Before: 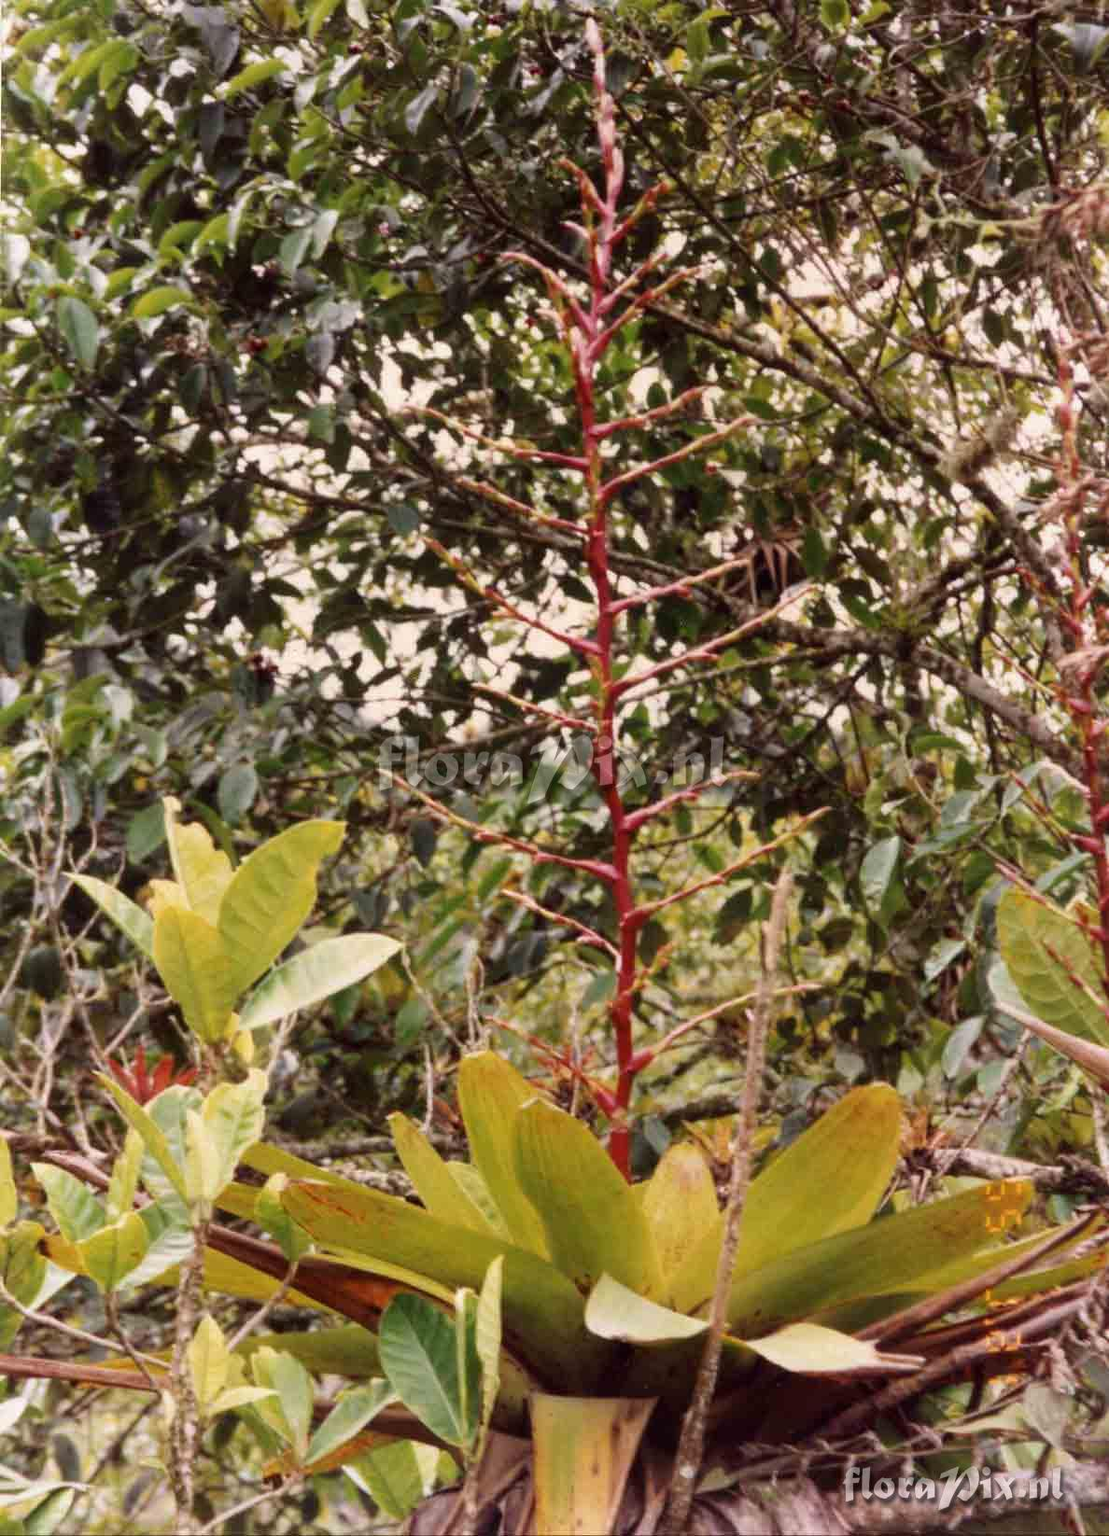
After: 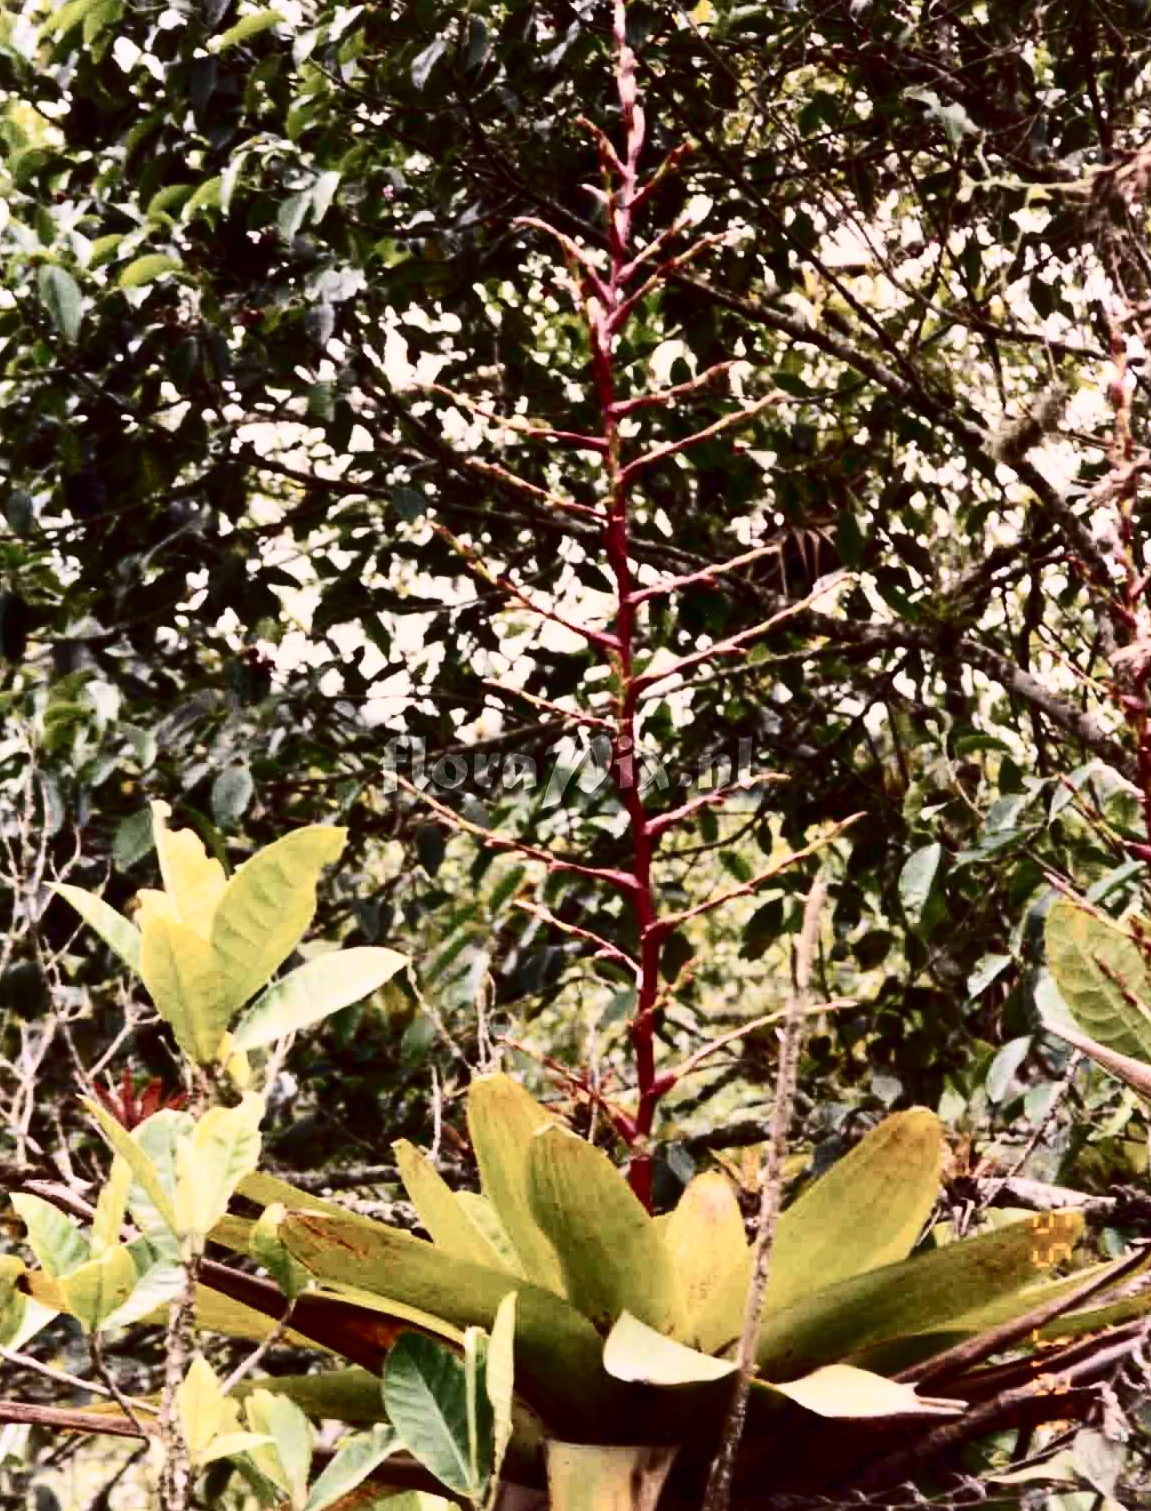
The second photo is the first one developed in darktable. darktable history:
crop: left 1.964%, top 3.251%, right 1.122%, bottom 4.933%
contrast brightness saturation: contrast 0.5, saturation -0.1
white balance: red 1.009, blue 1.027
